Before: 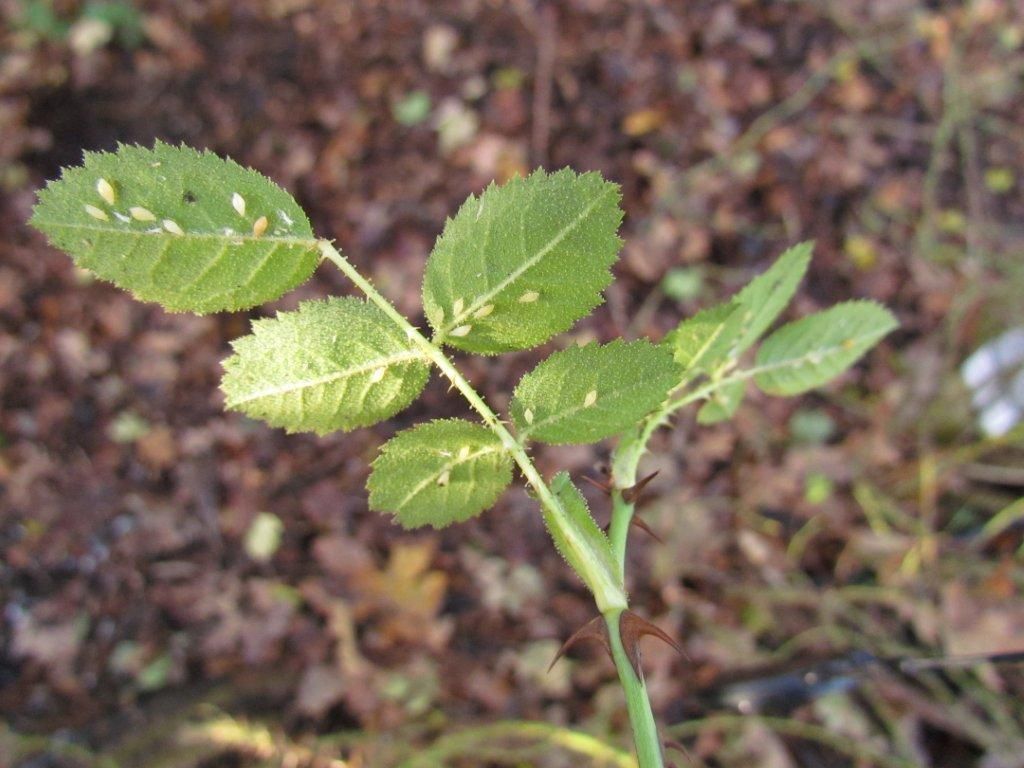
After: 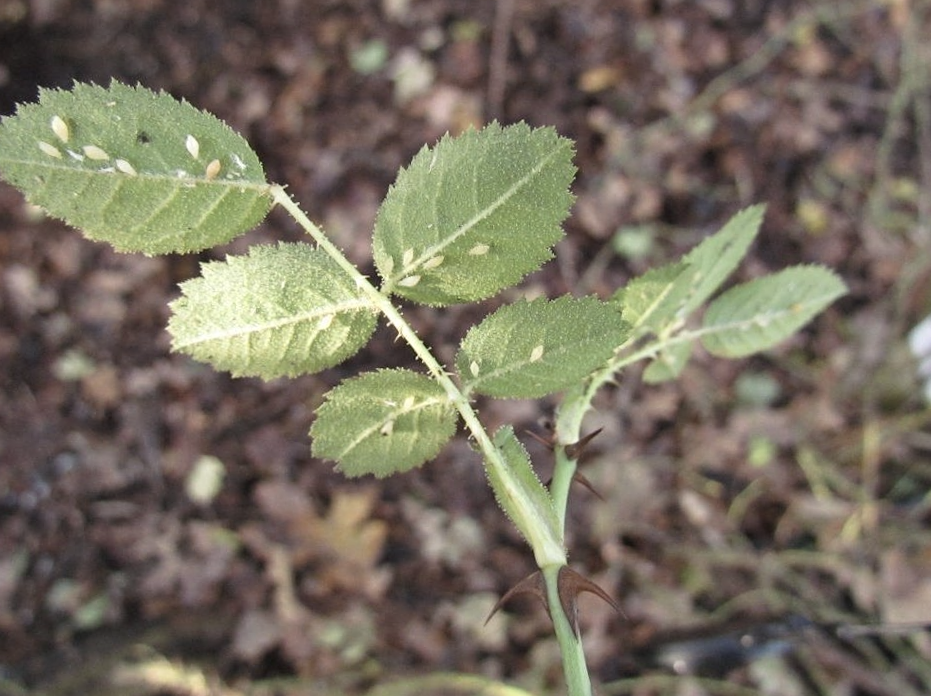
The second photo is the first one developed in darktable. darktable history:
sharpen: amount 0.215
crop and rotate: angle -2.06°, left 3.156%, top 4.304%, right 1.583%, bottom 0.771%
contrast brightness saturation: contrast 0.098, saturation -0.377
